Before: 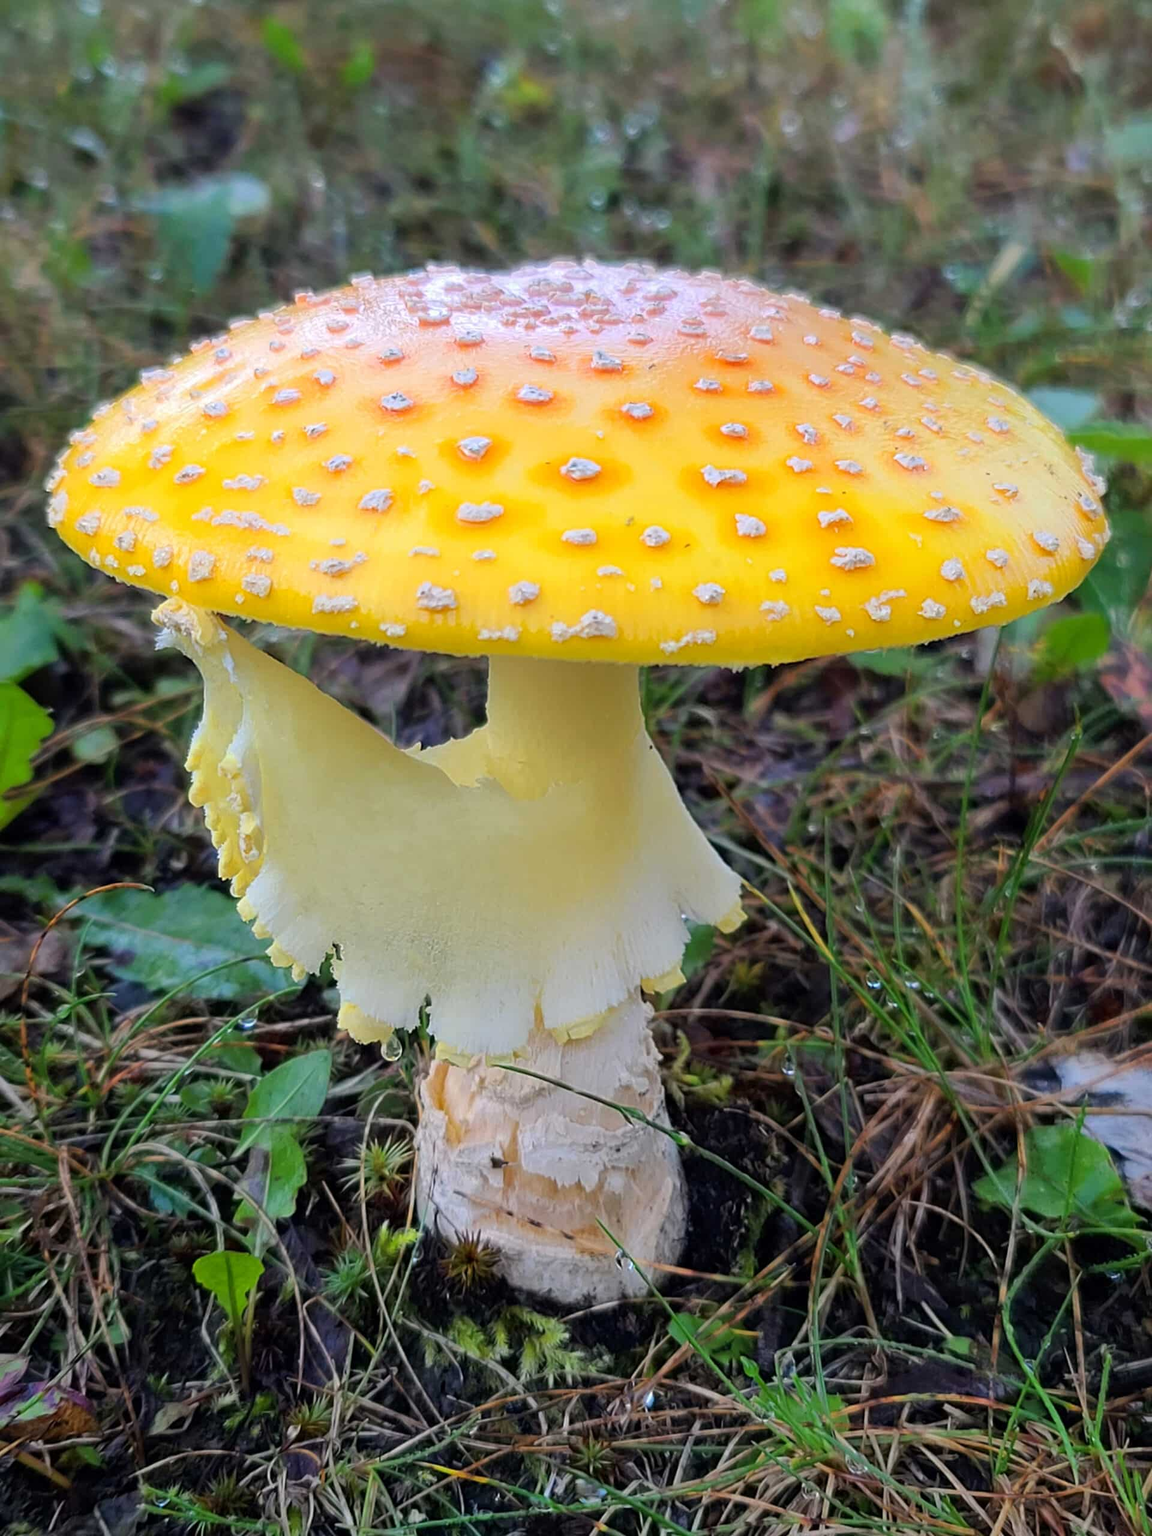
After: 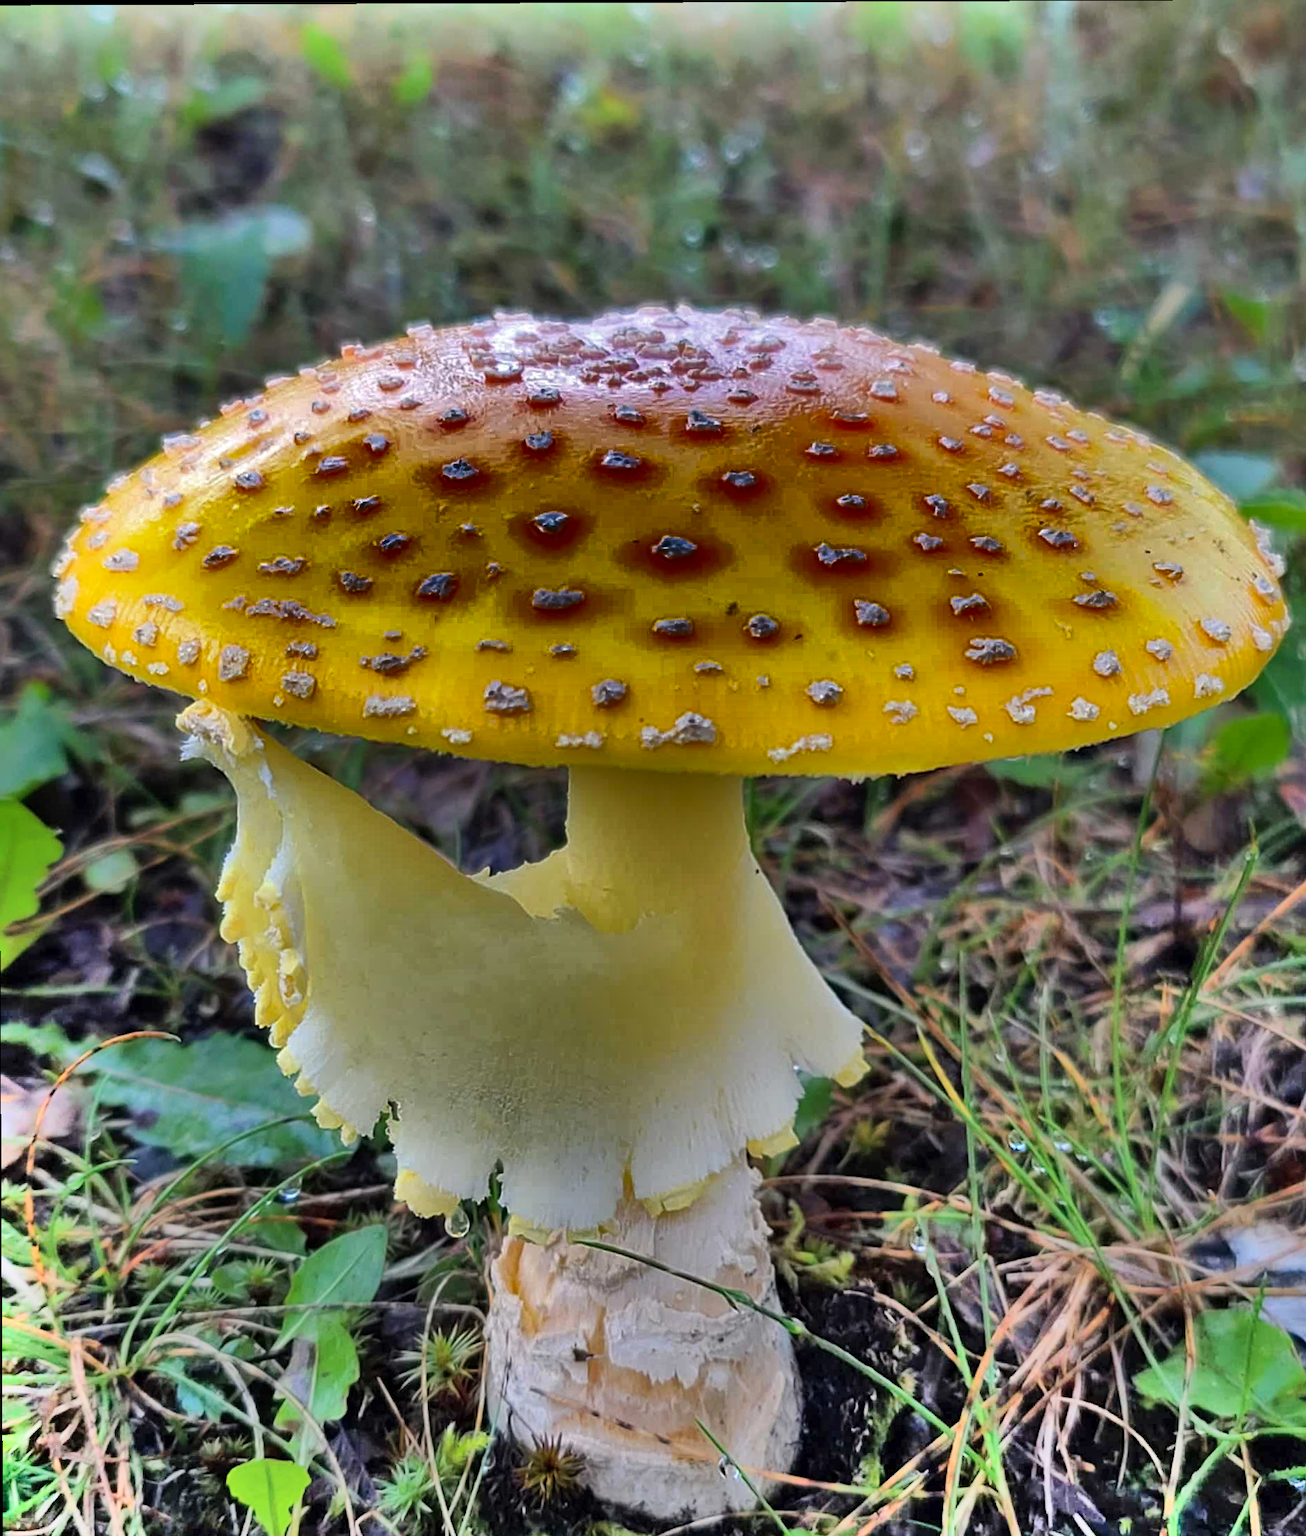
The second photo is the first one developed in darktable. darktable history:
levels: levels [0, 0.48, 0.961]
crop and rotate: angle 0.245°, left 0.248%, right 2.732%, bottom 14.221%
shadows and highlights: radius 123.58, shadows 99.91, white point adjustment -3.05, highlights -99.16, soften with gaussian
